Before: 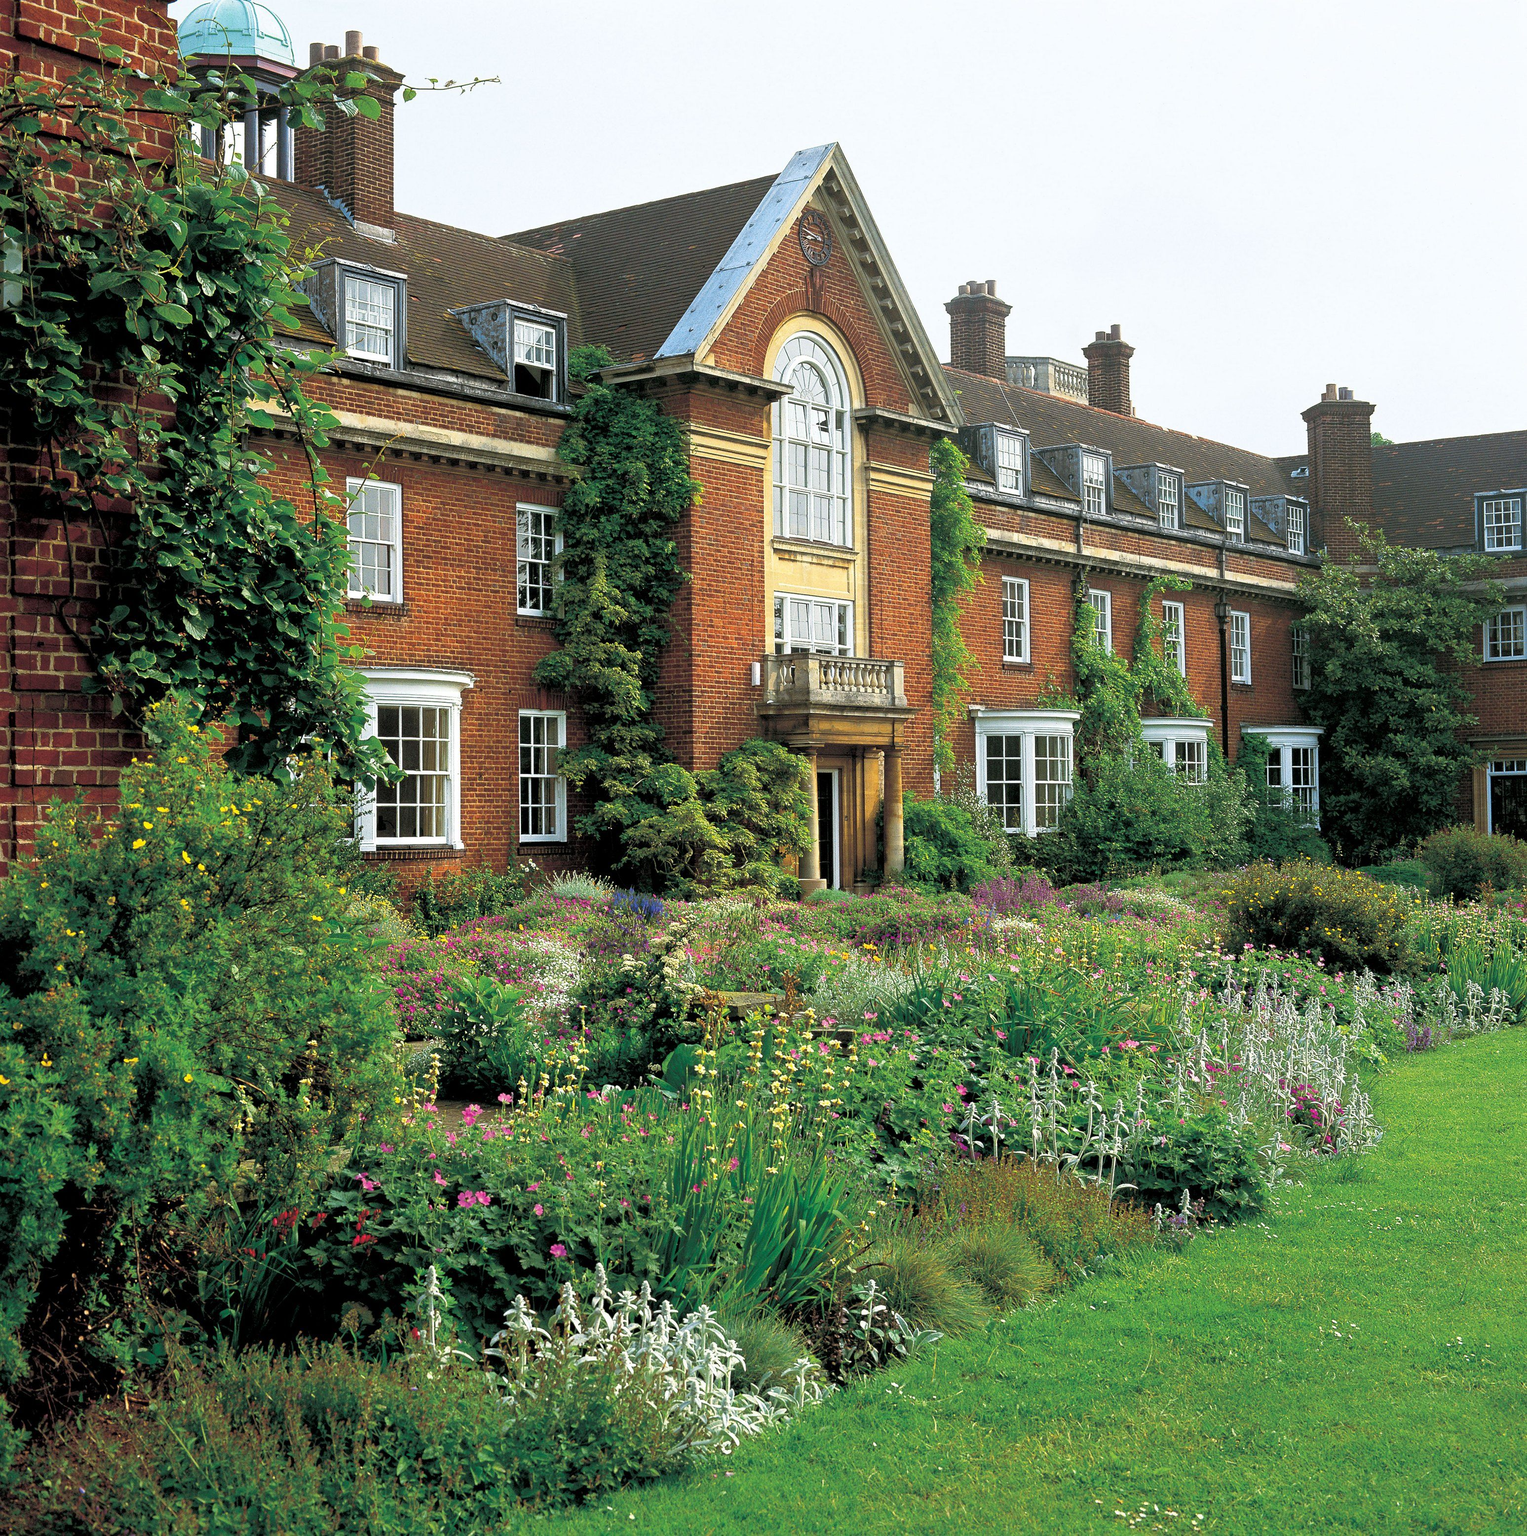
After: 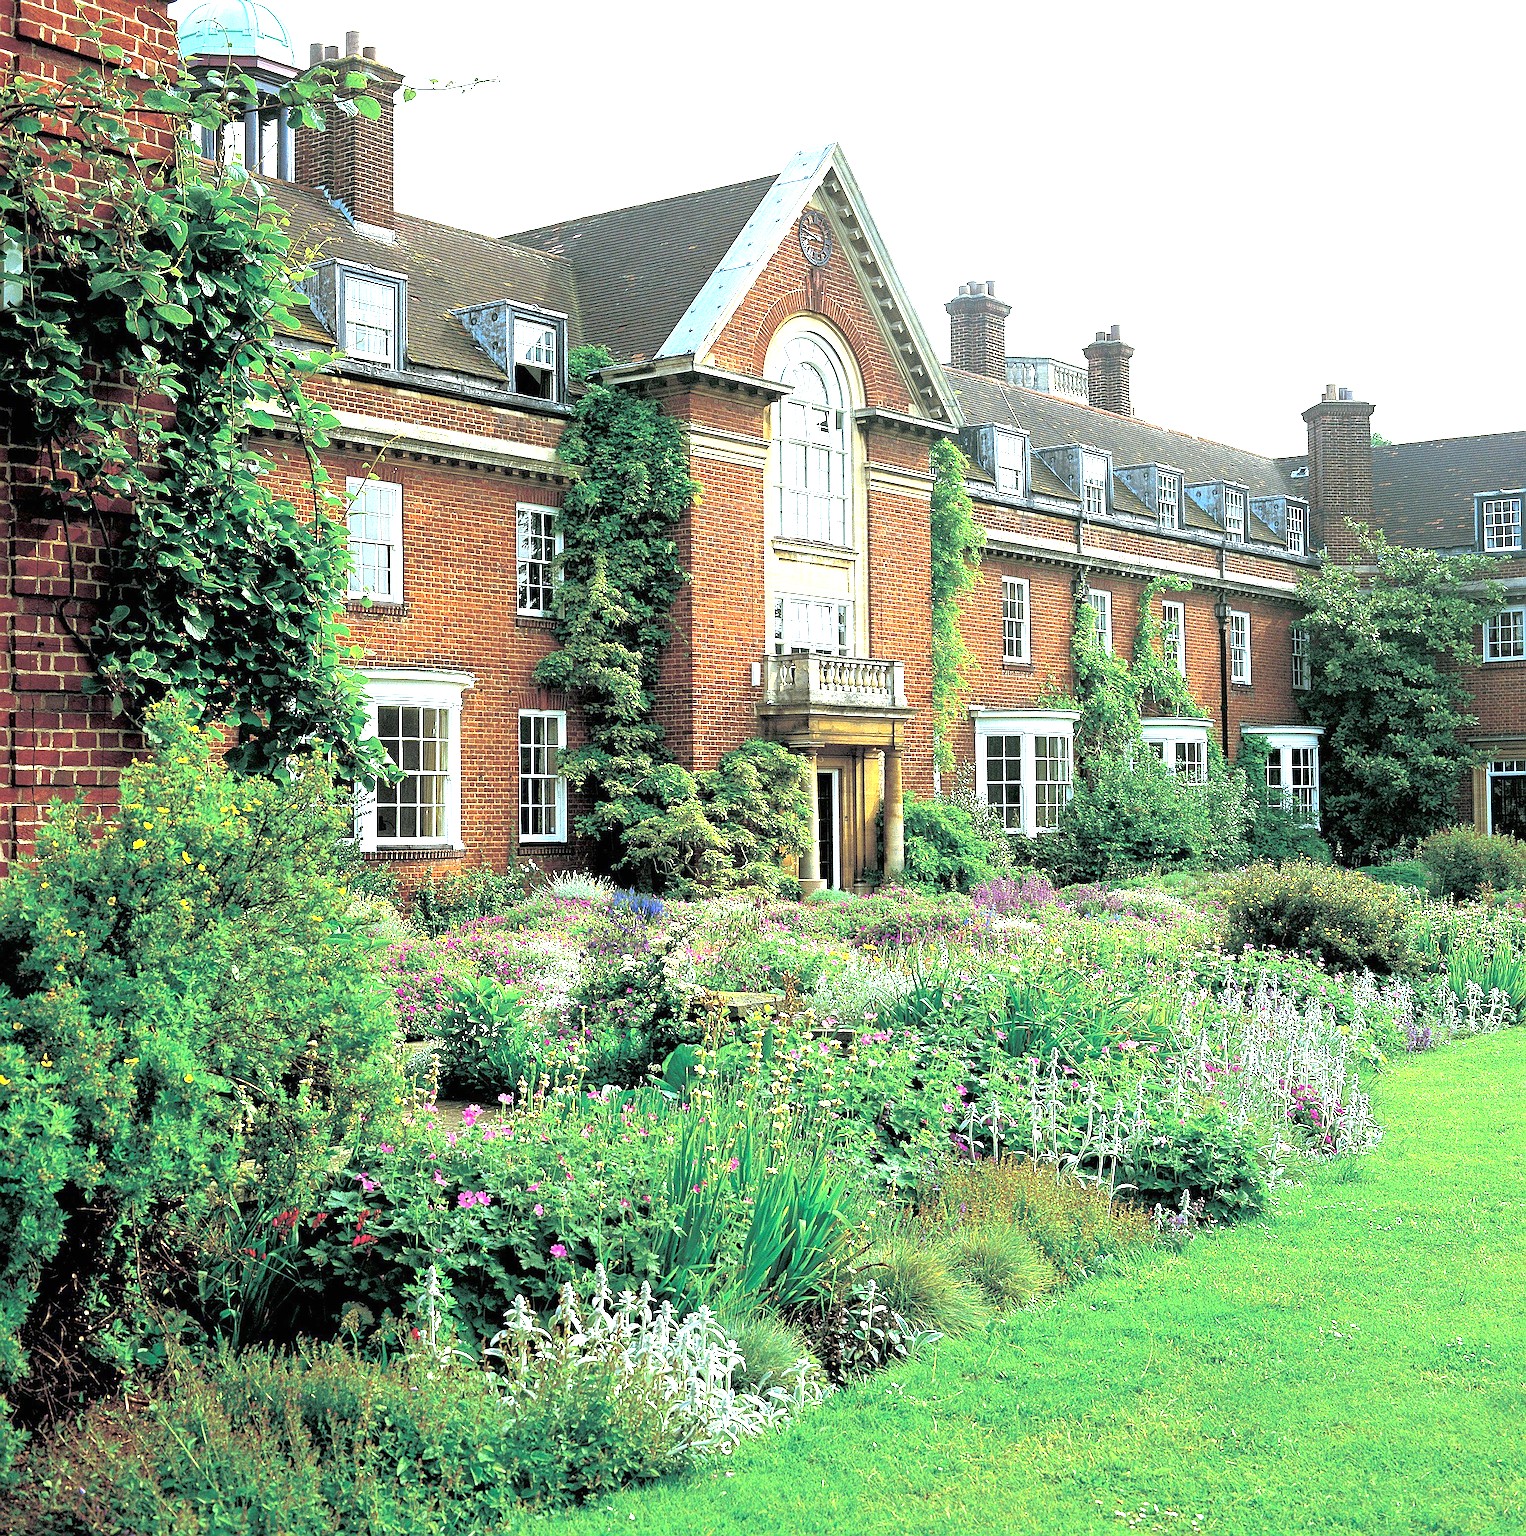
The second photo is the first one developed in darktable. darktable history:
sharpen: on, module defaults
exposure: black level correction 0, exposure 1.379 EV, compensate exposure bias true, compensate highlight preservation false
white balance: red 0.925, blue 1.046
